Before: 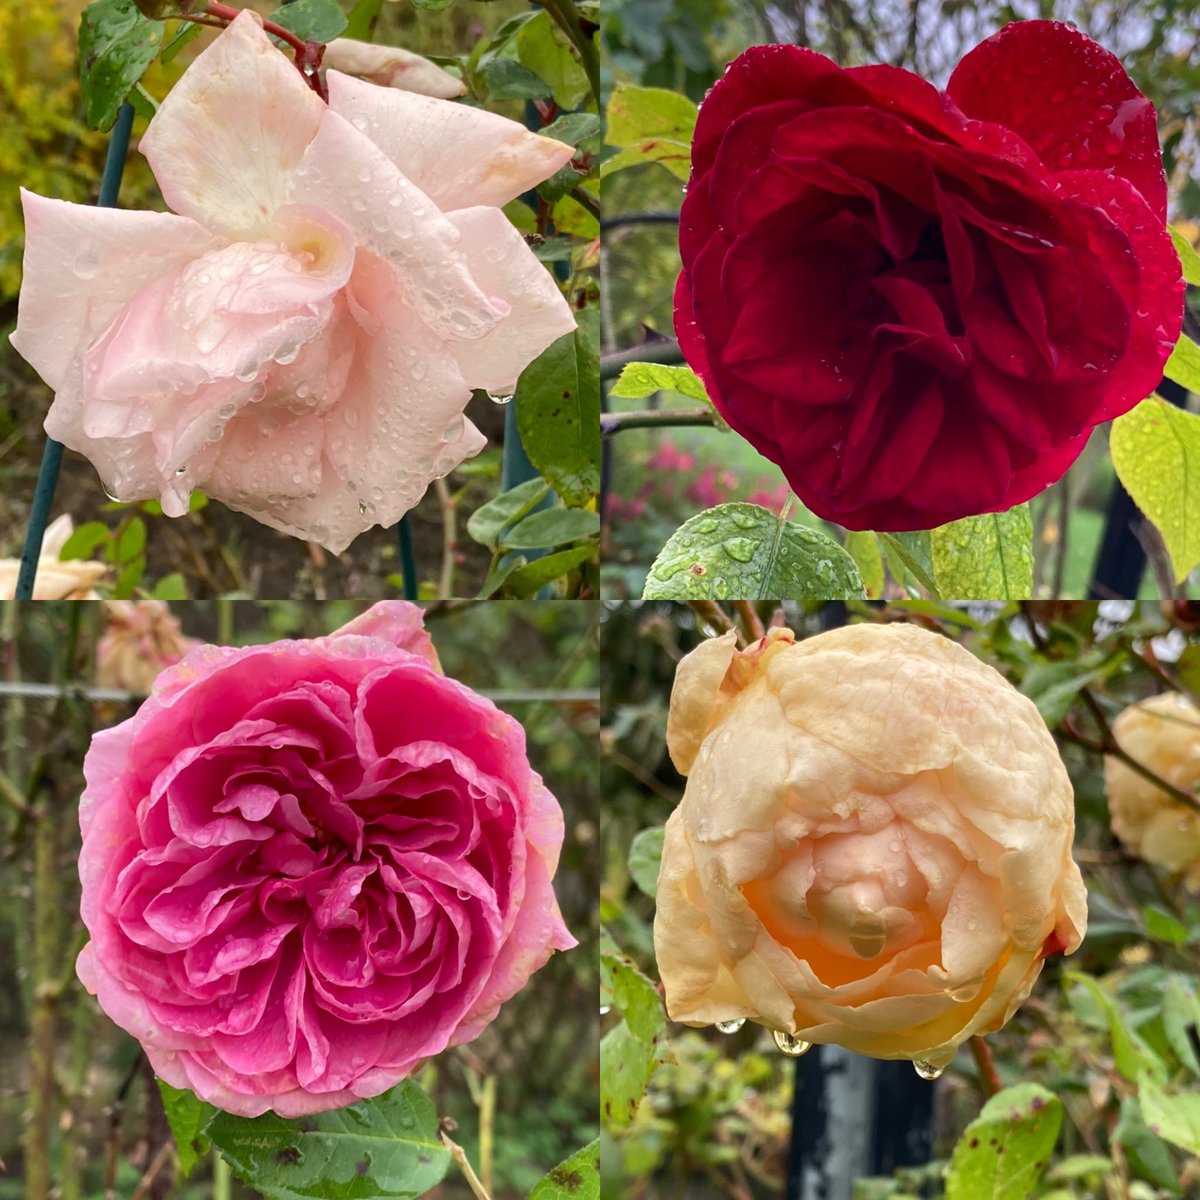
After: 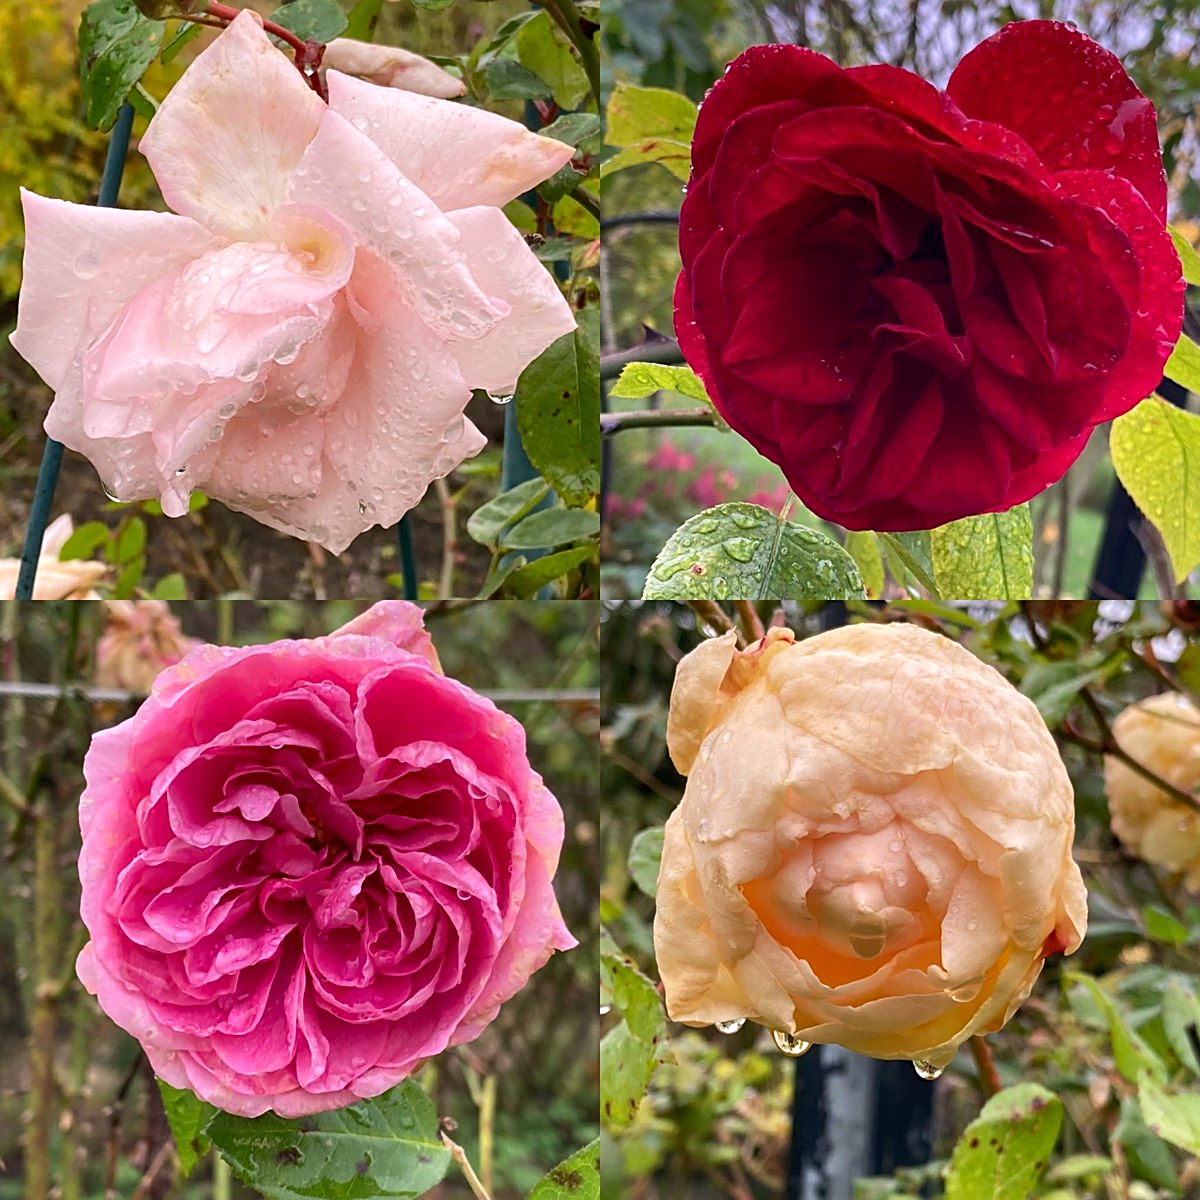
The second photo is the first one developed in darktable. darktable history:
sharpen: on, module defaults
white balance: red 1.05, blue 1.072
